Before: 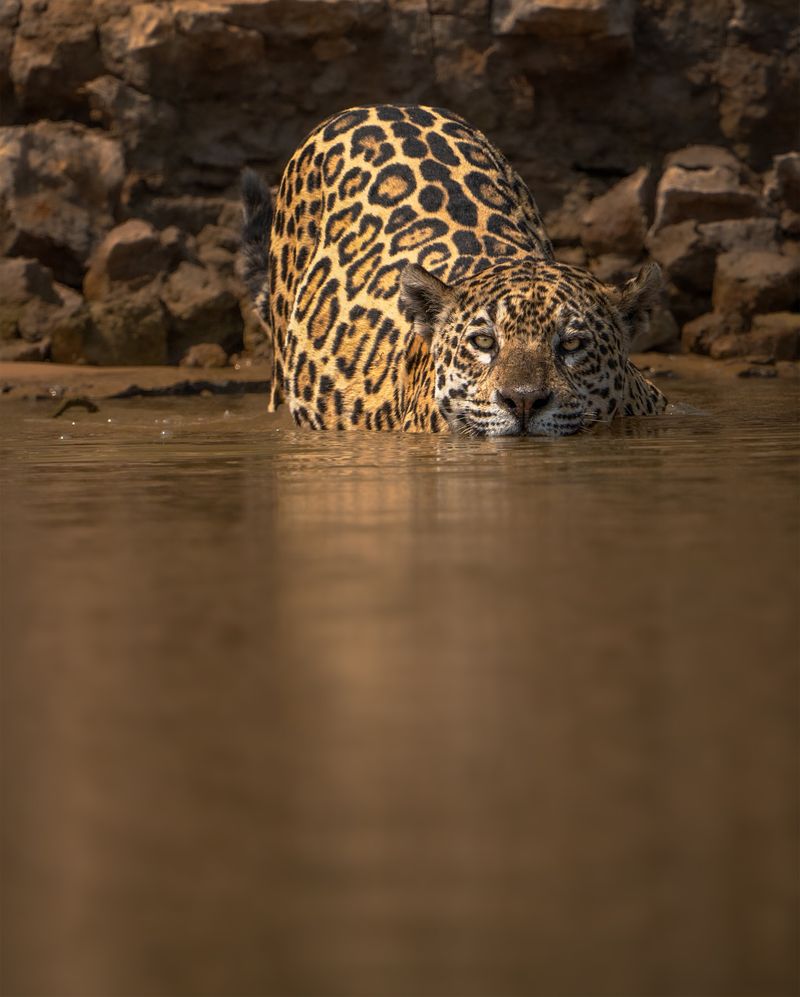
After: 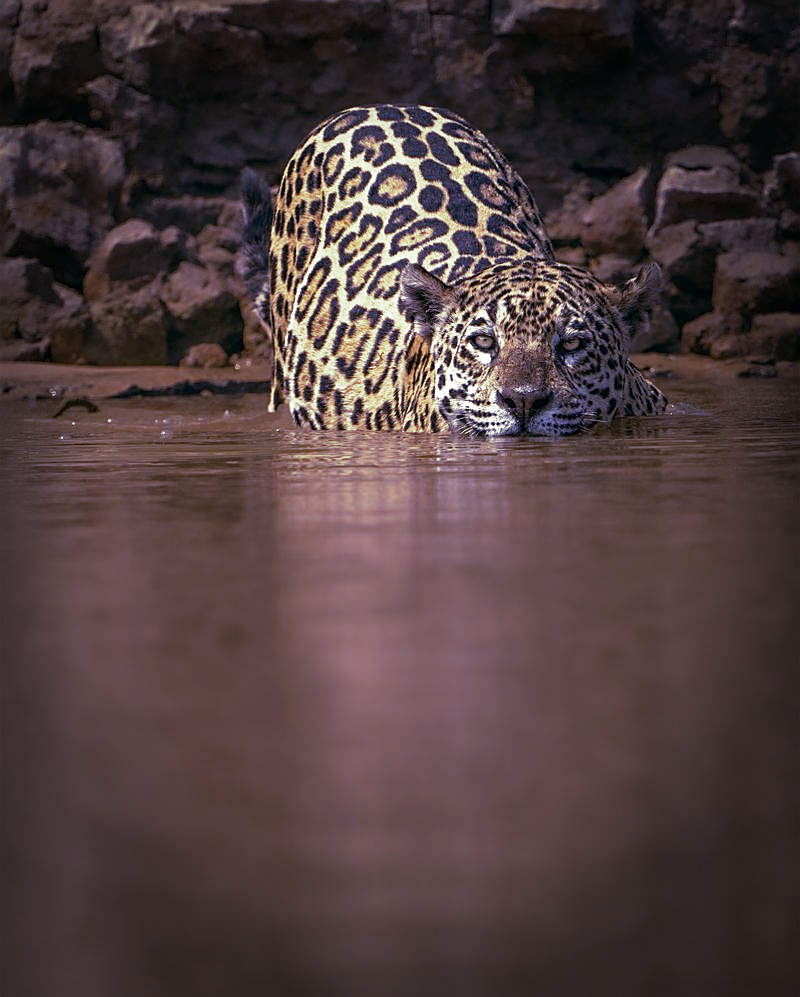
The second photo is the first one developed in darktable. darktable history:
vignetting: fall-off start 66.7%, fall-off radius 39.74%, brightness -0.576, saturation -0.258, automatic ratio true, width/height ratio 0.671, dithering 16-bit output
split-toning: shadows › hue 290.82°, shadows › saturation 0.34, highlights › saturation 0.38, balance 0, compress 50%
sharpen: on, module defaults
white balance: red 0.98, blue 1.61
color balance: lift [1, 0.998, 1.001, 1.002], gamma [1, 1.02, 1, 0.98], gain [1, 1.02, 1.003, 0.98]
